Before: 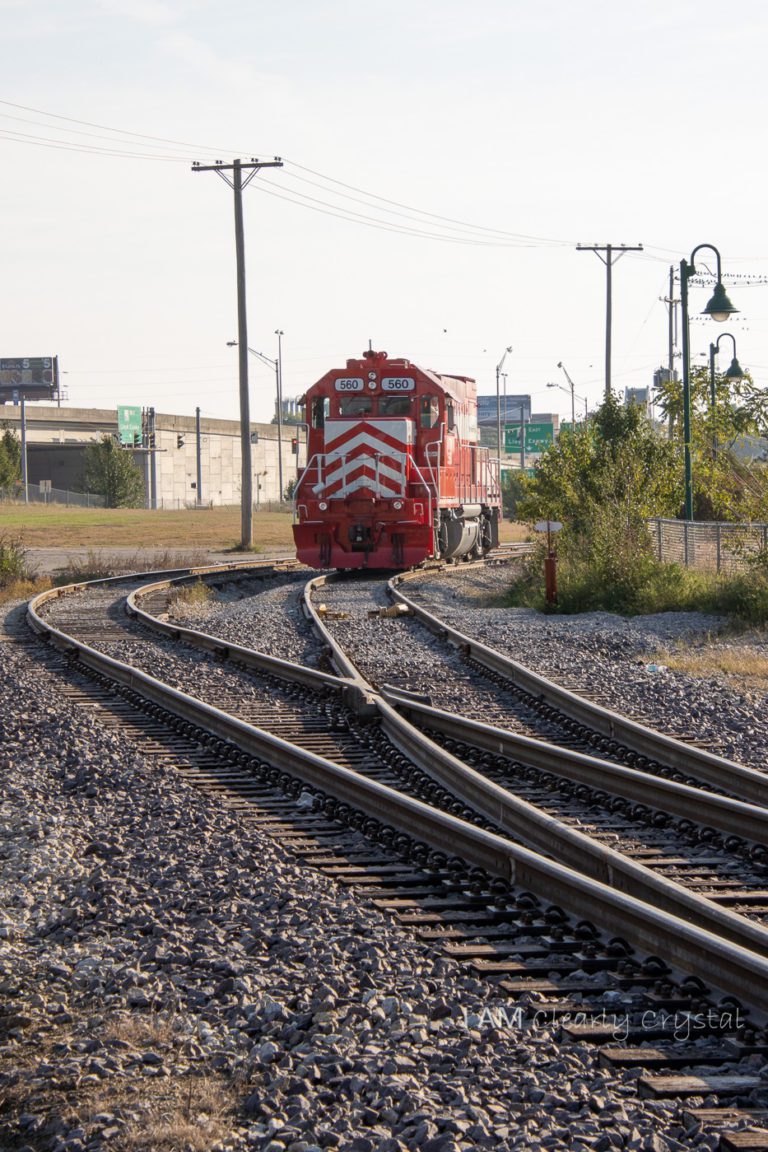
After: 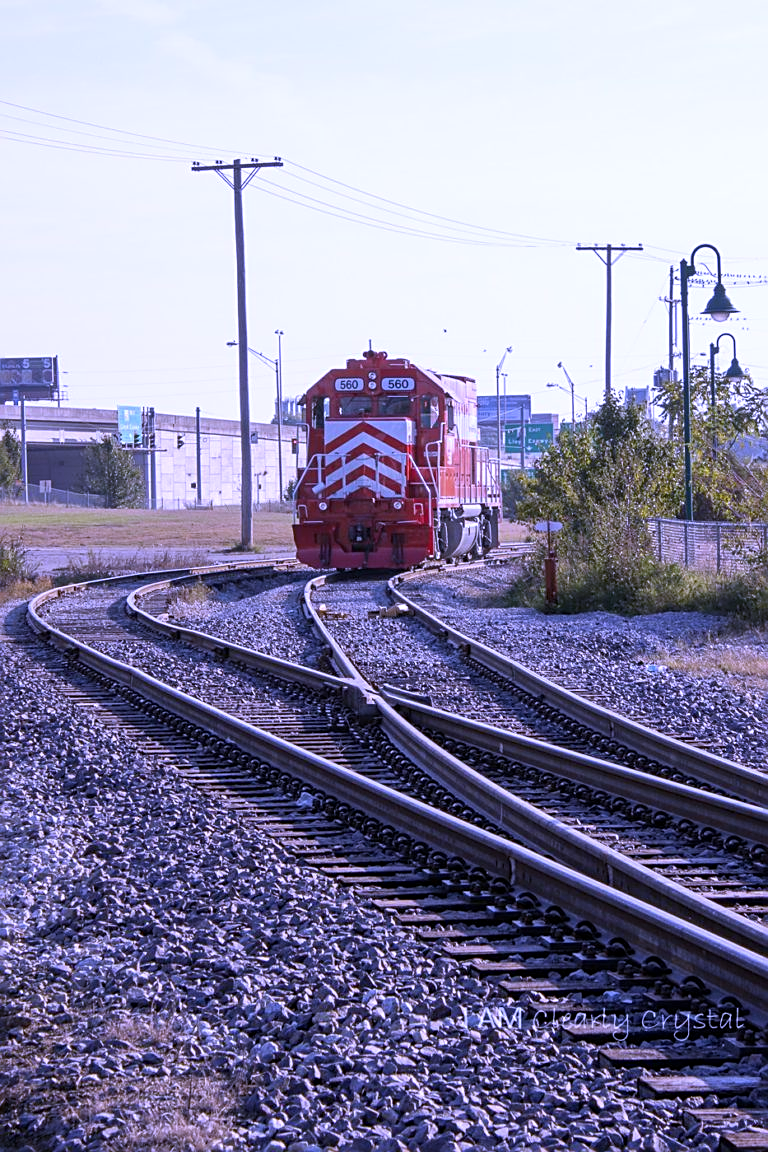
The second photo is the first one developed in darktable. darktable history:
sharpen: on, module defaults
white balance: red 0.98, blue 1.61
